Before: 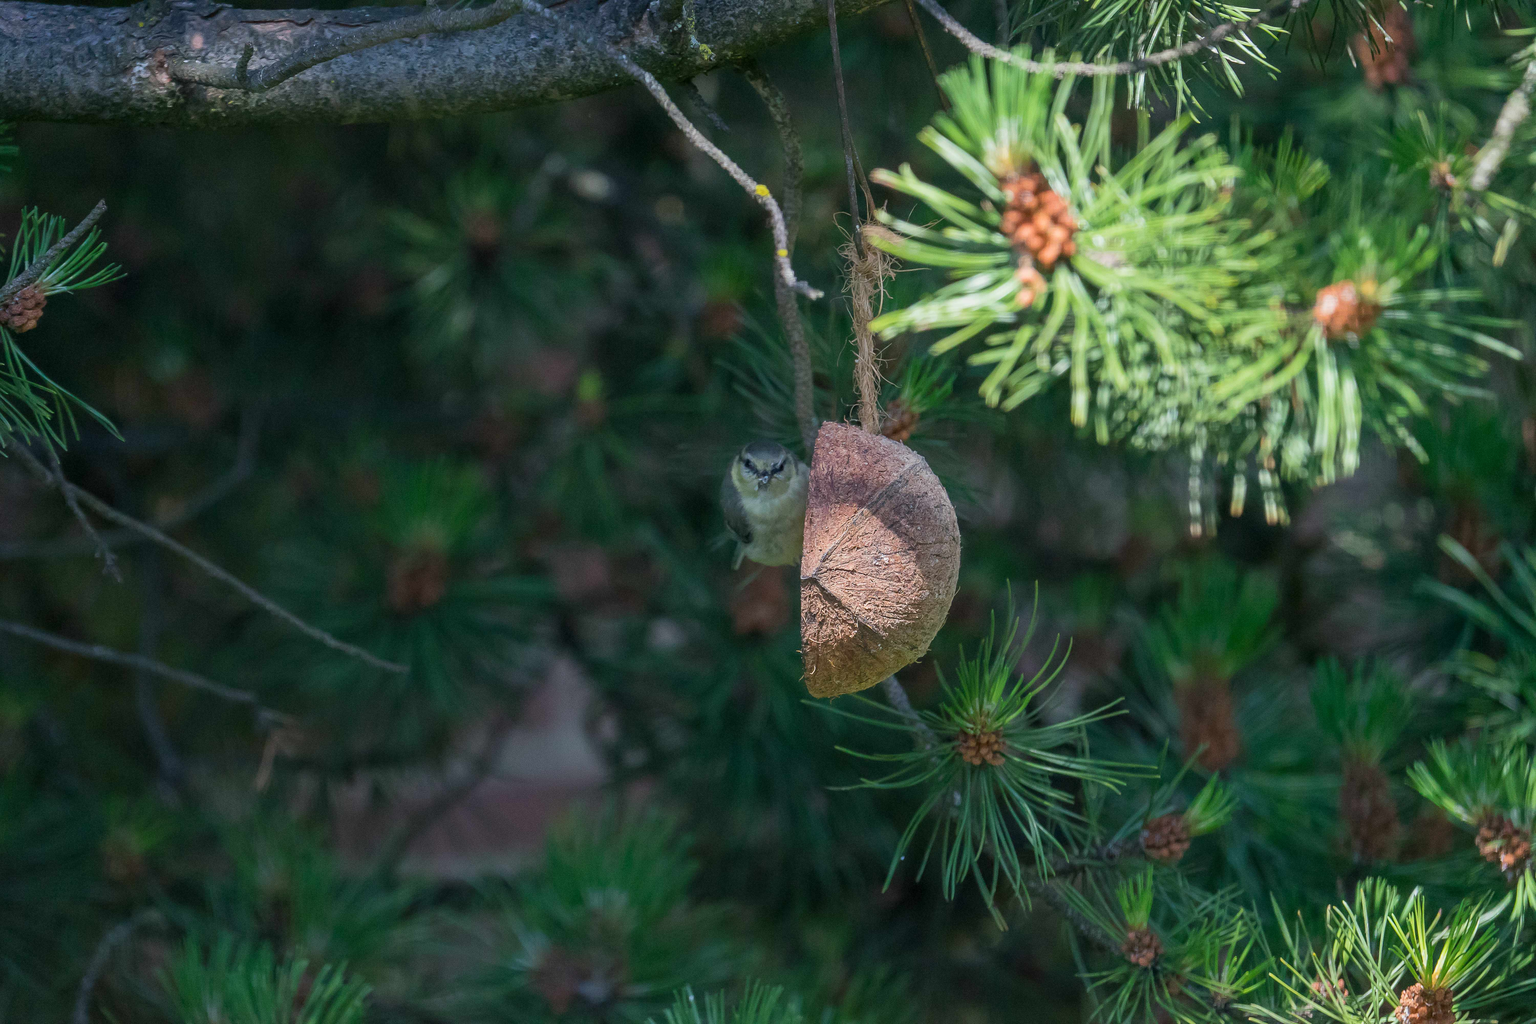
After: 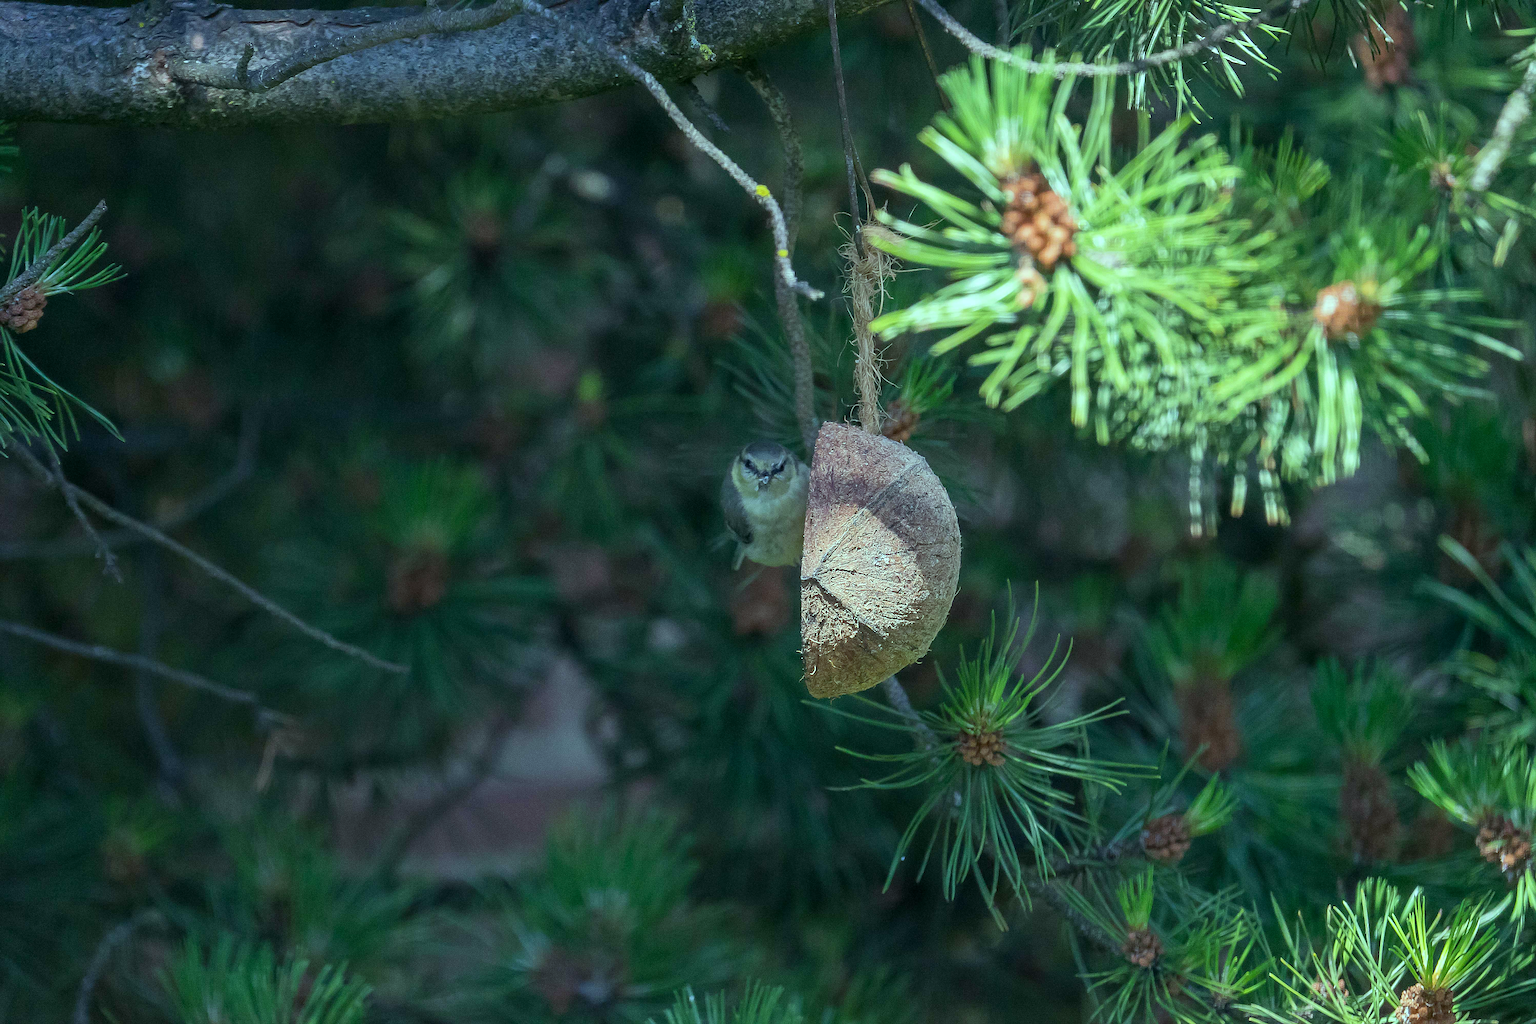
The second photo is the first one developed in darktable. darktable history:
sharpen: on, module defaults
color balance: mode lift, gamma, gain (sRGB), lift [0.997, 0.979, 1.021, 1.011], gamma [1, 1.084, 0.916, 0.998], gain [1, 0.87, 1.13, 1.101], contrast 4.55%, contrast fulcrum 38.24%, output saturation 104.09%
